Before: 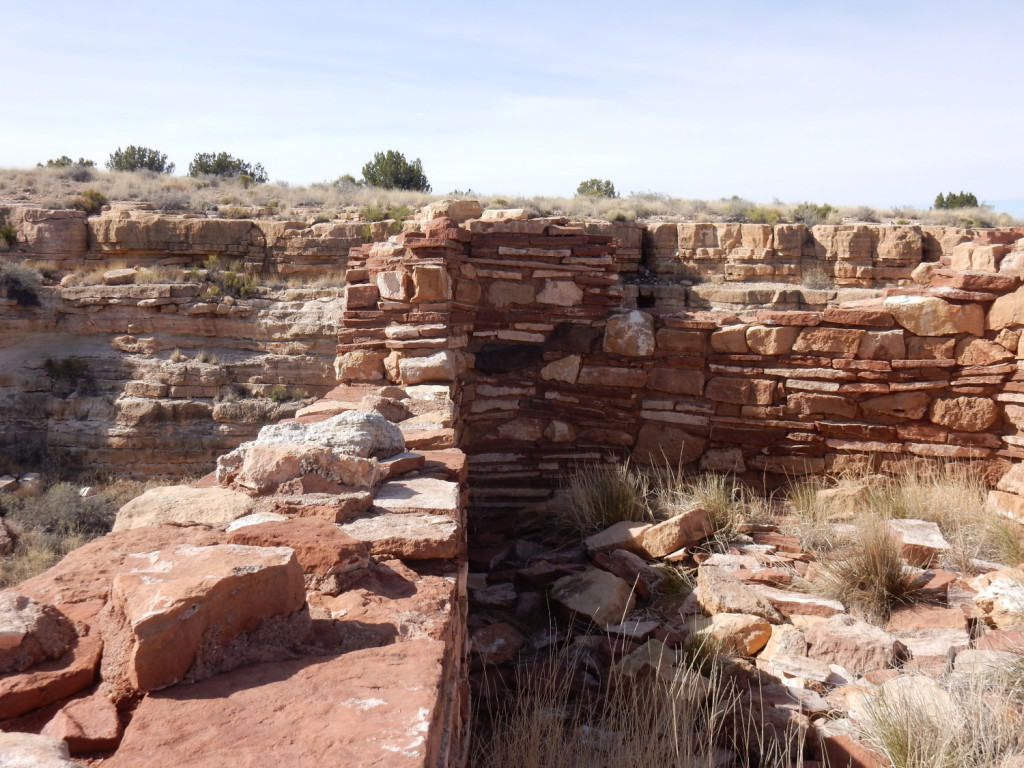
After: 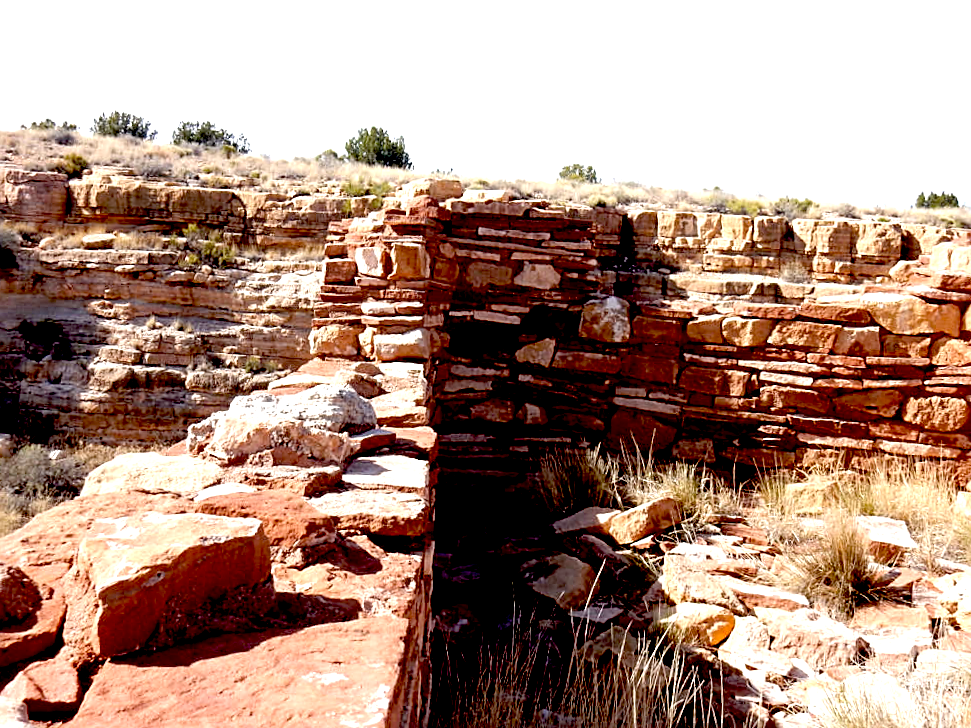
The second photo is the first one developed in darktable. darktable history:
sharpen: on, module defaults
haze removal: compatibility mode true, adaptive false
crop and rotate: angle -2.38°
exposure: black level correction 0.035, exposure 0.9 EV, compensate highlight preservation false
